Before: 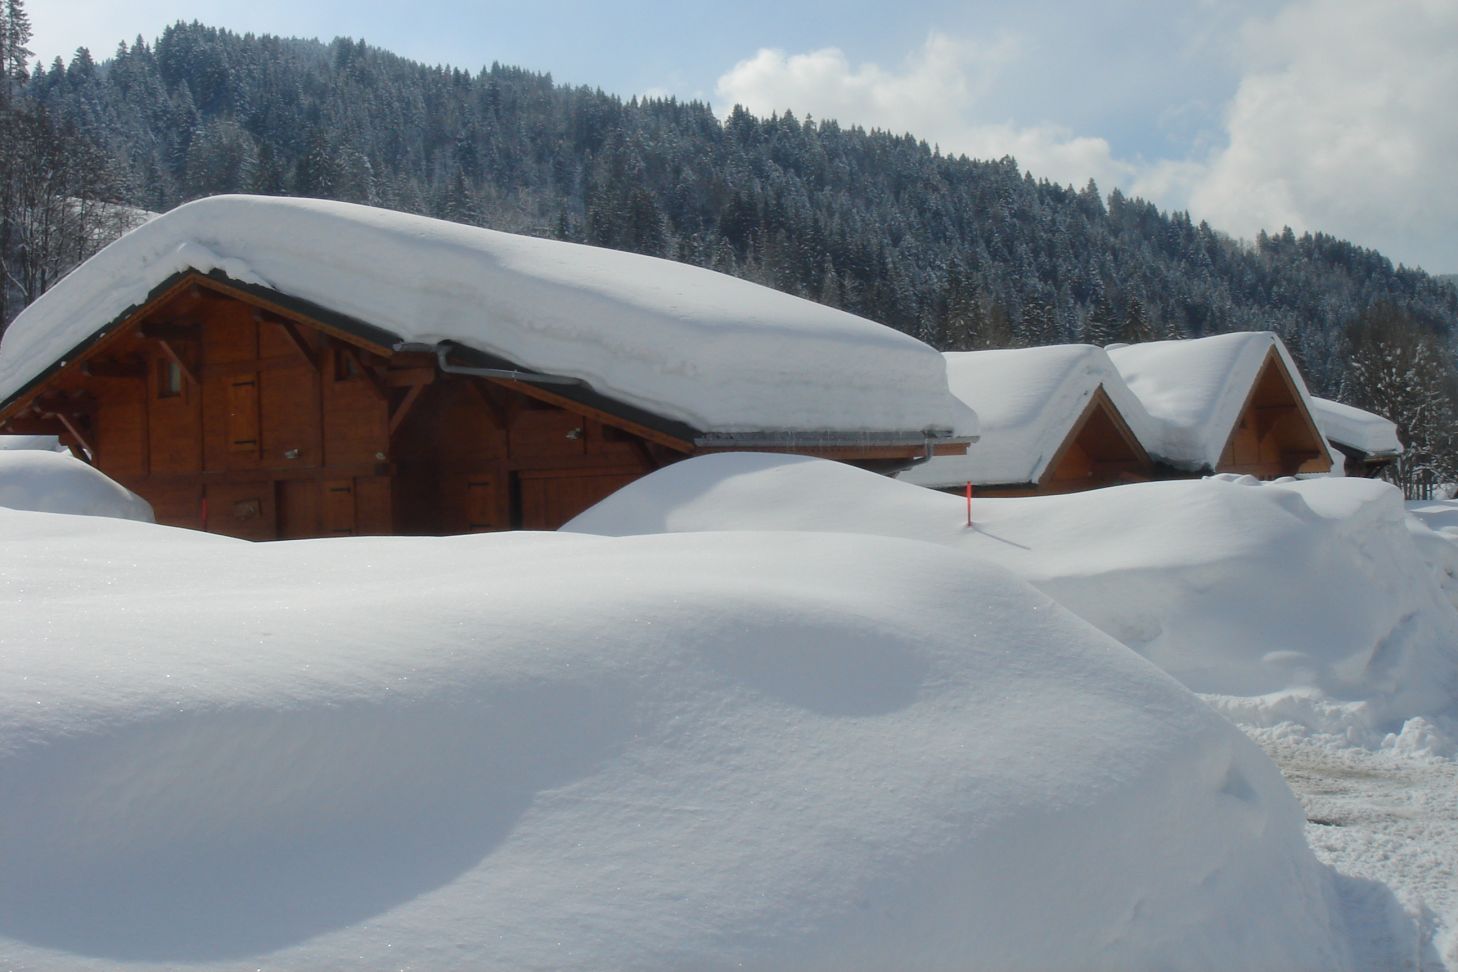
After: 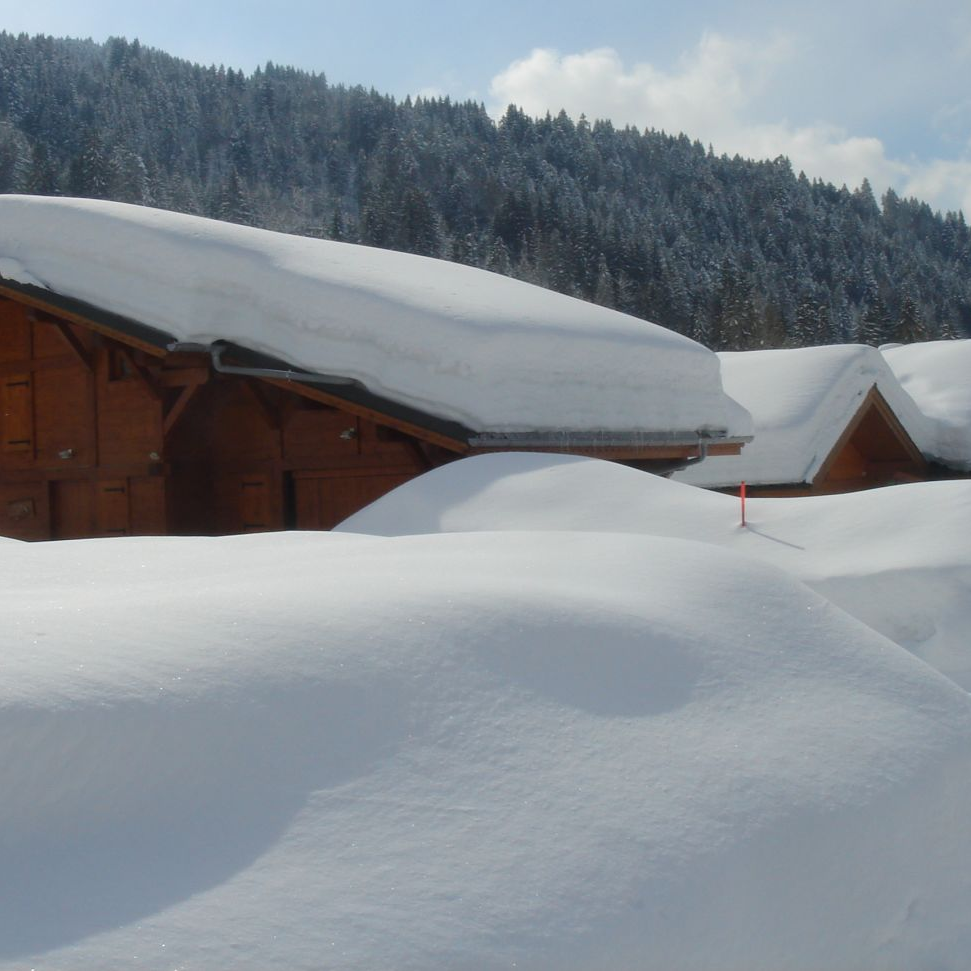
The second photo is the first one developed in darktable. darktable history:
crop and rotate: left 15.533%, right 17.803%
